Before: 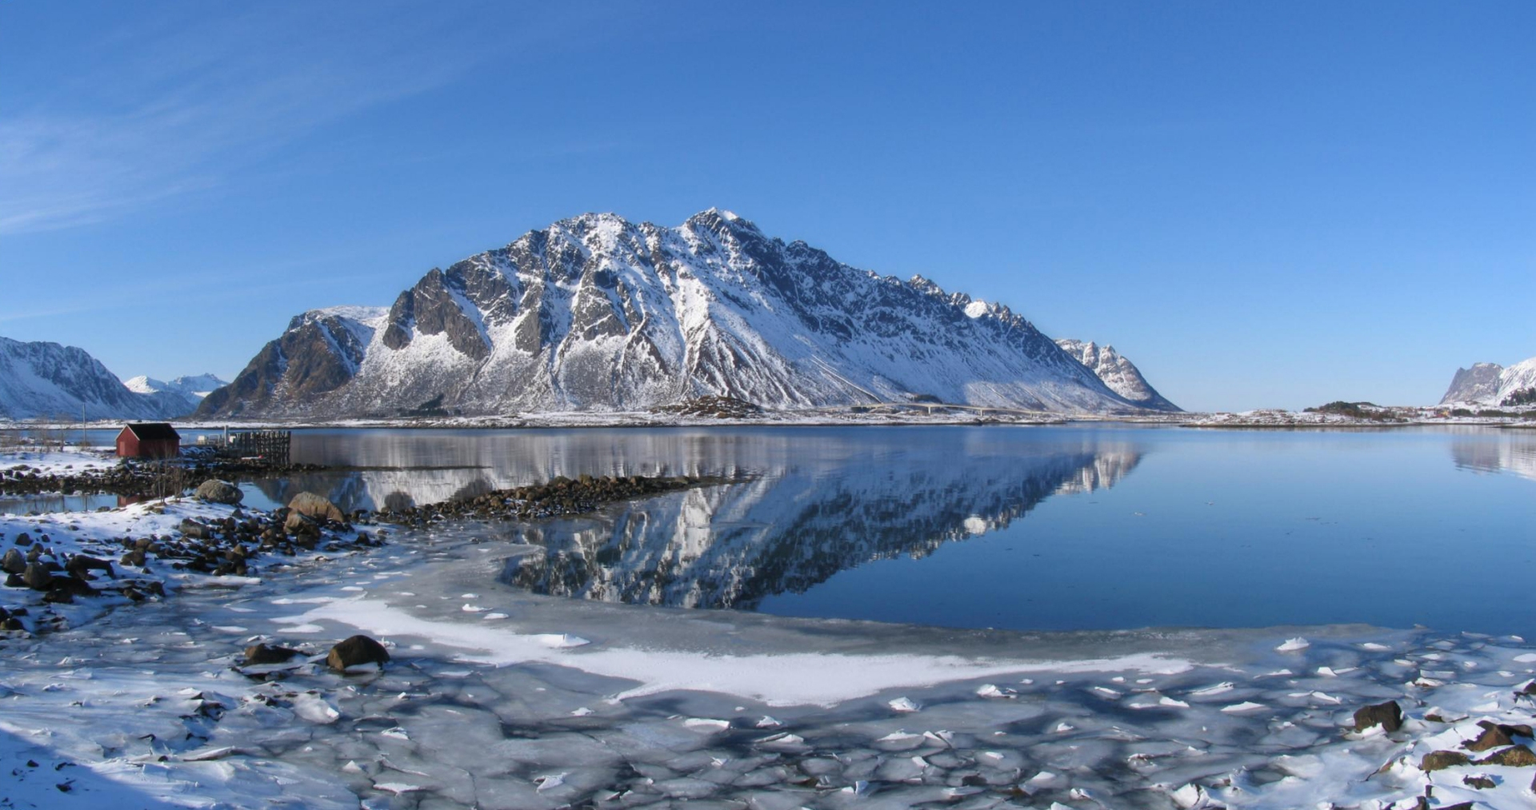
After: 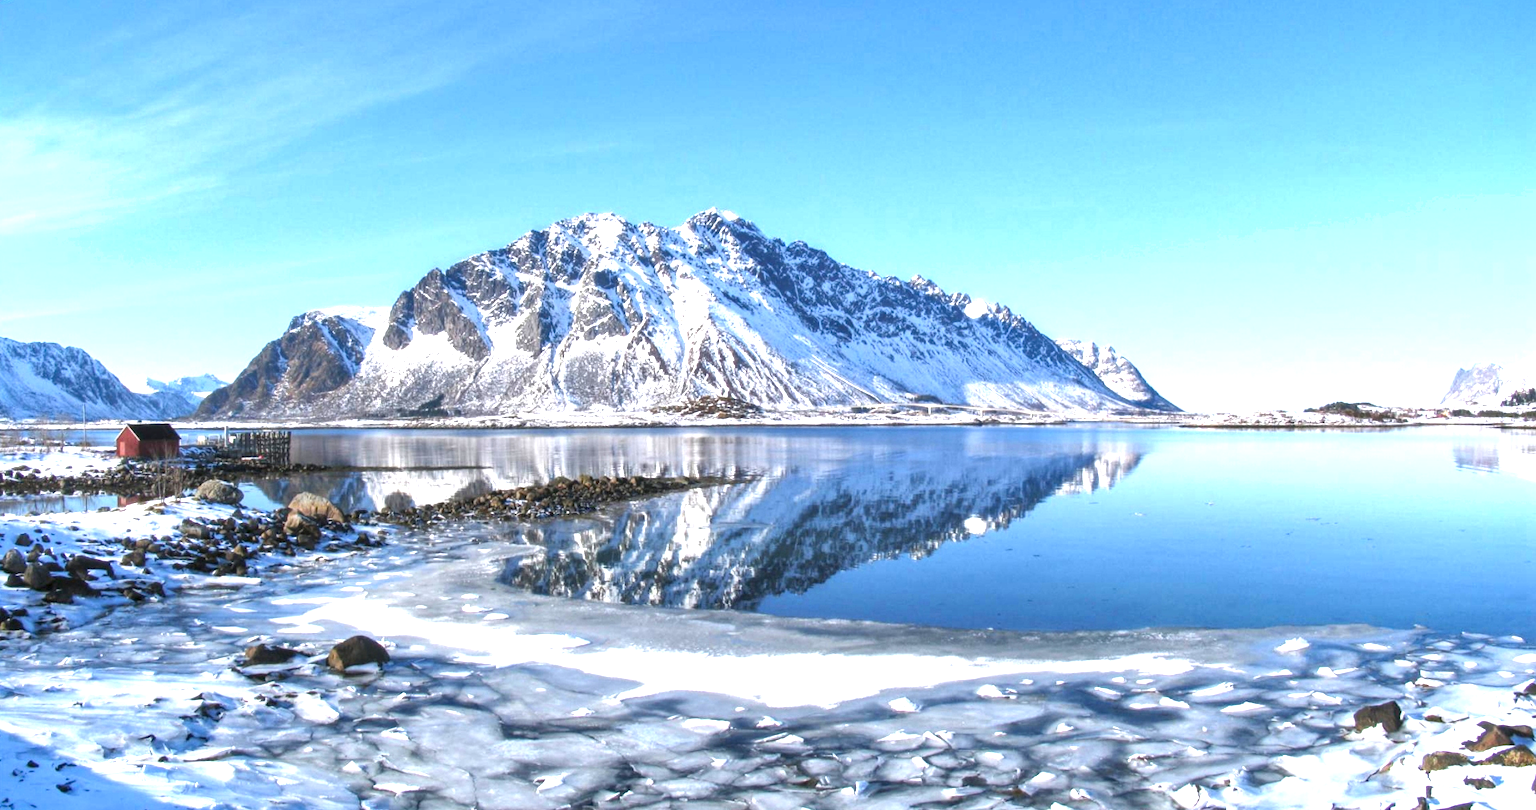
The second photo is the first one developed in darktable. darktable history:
local contrast: on, module defaults
exposure: exposure 1.5 EV, compensate exposure bias true, compensate highlight preservation false
shadows and highlights: shadows 37, highlights -27.26, soften with gaussian
